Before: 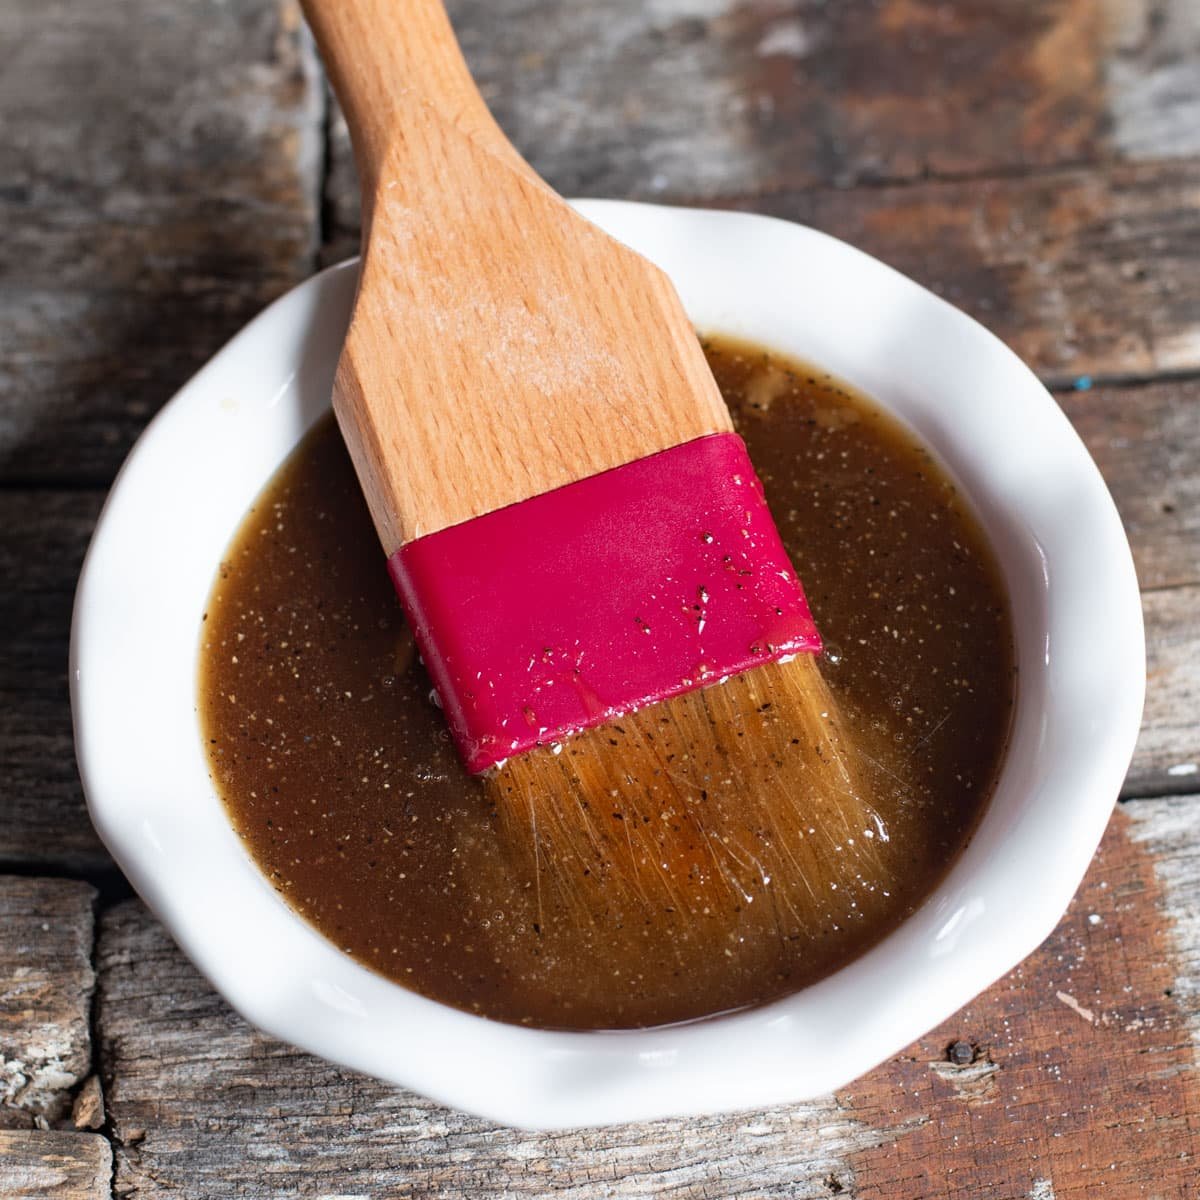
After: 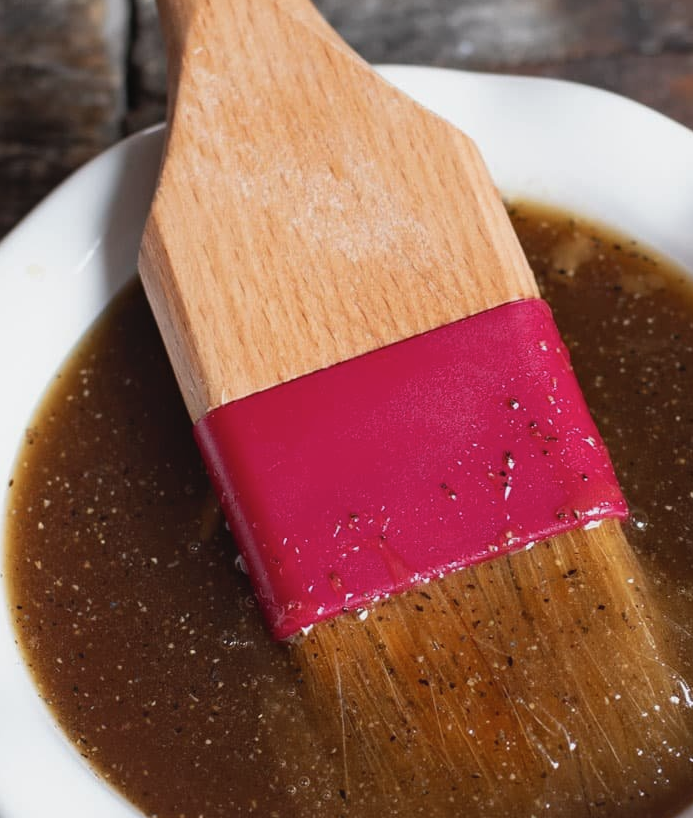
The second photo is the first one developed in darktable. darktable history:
crop: left 16.202%, top 11.208%, right 26.045%, bottom 20.557%
contrast brightness saturation: contrast -0.08, brightness -0.04, saturation -0.11
